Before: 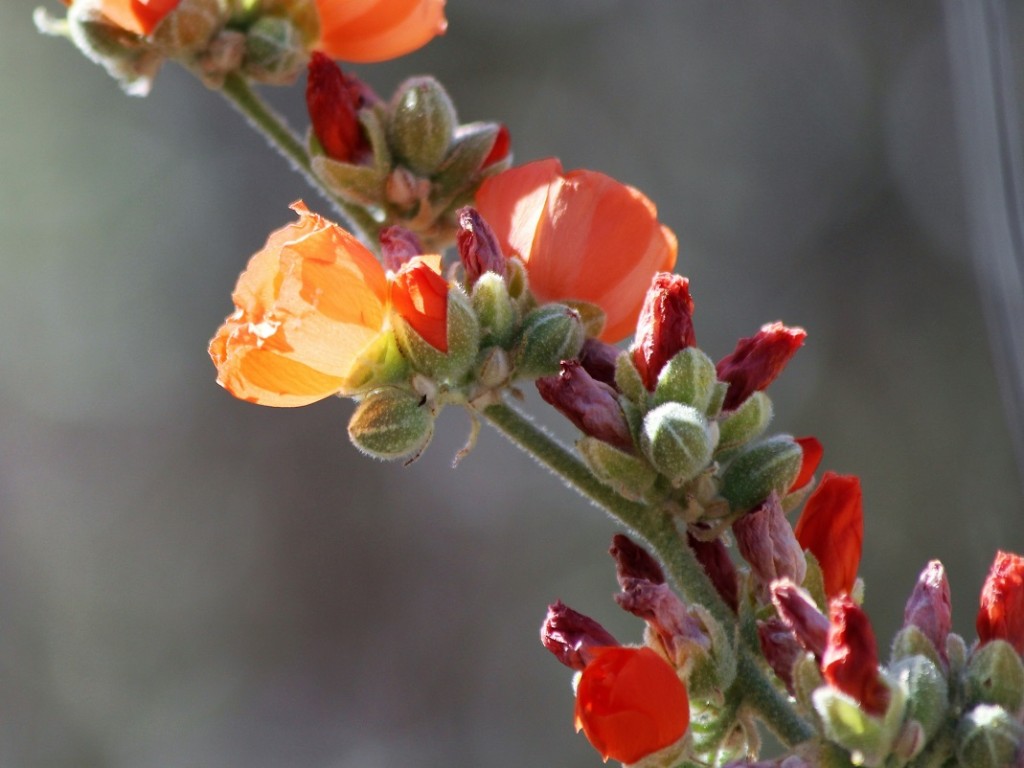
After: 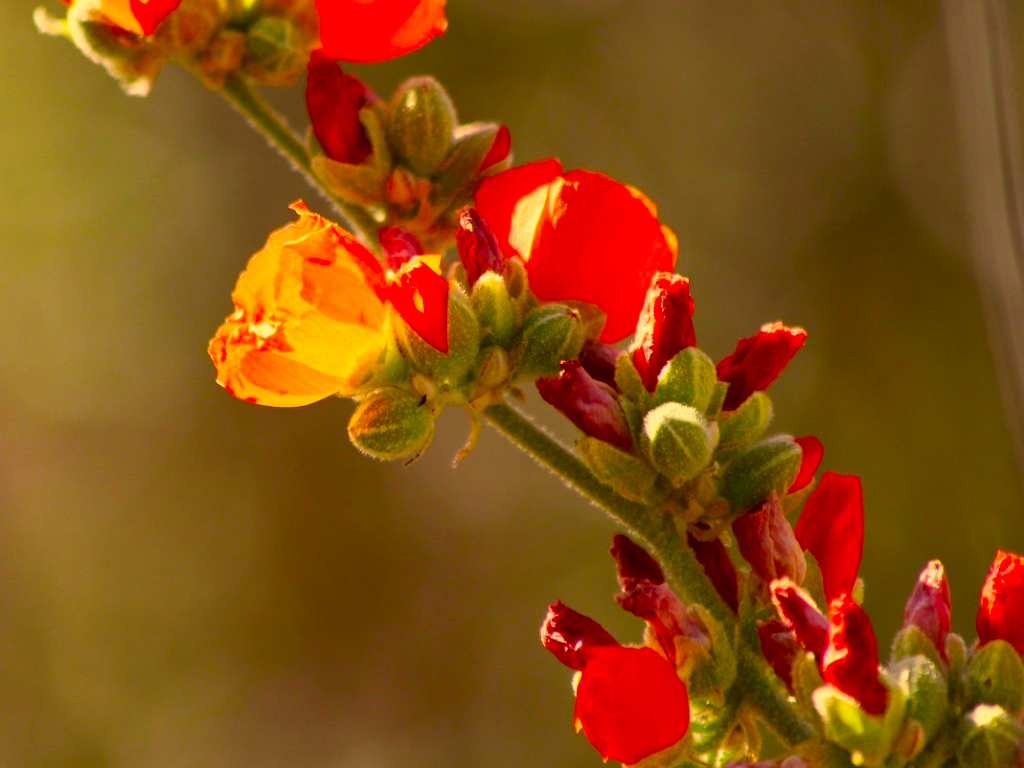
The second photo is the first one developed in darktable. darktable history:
color correction: highlights a* 10.44, highlights b* 30.04, shadows a* 2.73, shadows b* 17.51, saturation 1.72
base curve: curves: ch0 [(0, 0) (0.303, 0.277) (1, 1)]
